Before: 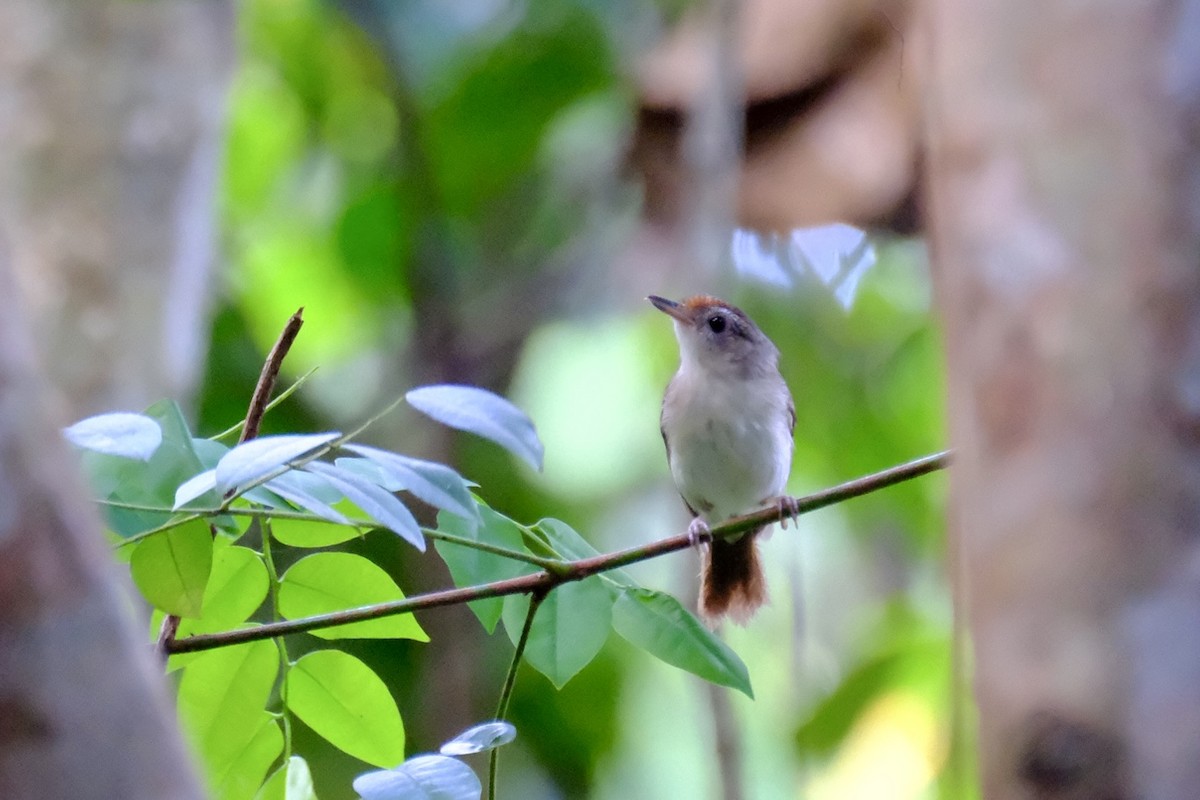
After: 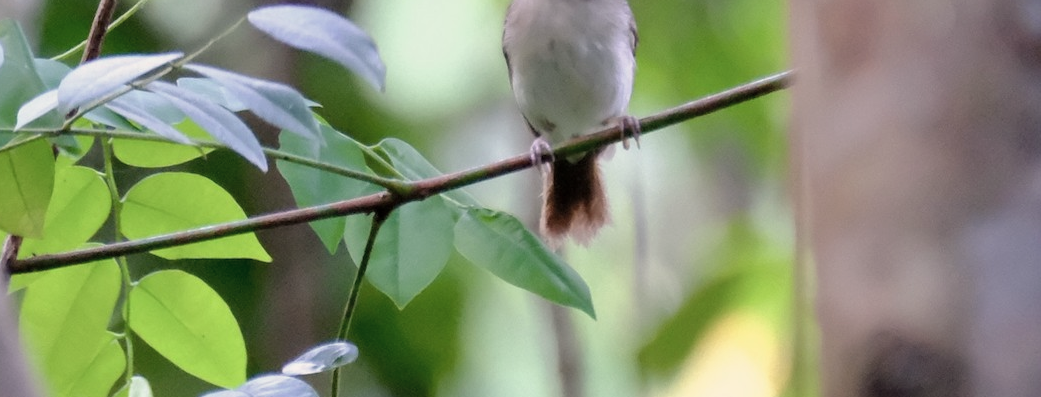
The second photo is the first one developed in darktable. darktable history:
crop and rotate: left 13.247%, top 47.549%, bottom 2.771%
exposure: exposure -0.143 EV, compensate exposure bias true, compensate highlight preservation false
color correction: highlights a* 5.56, highlights b* 5.24, saturation 0.649
